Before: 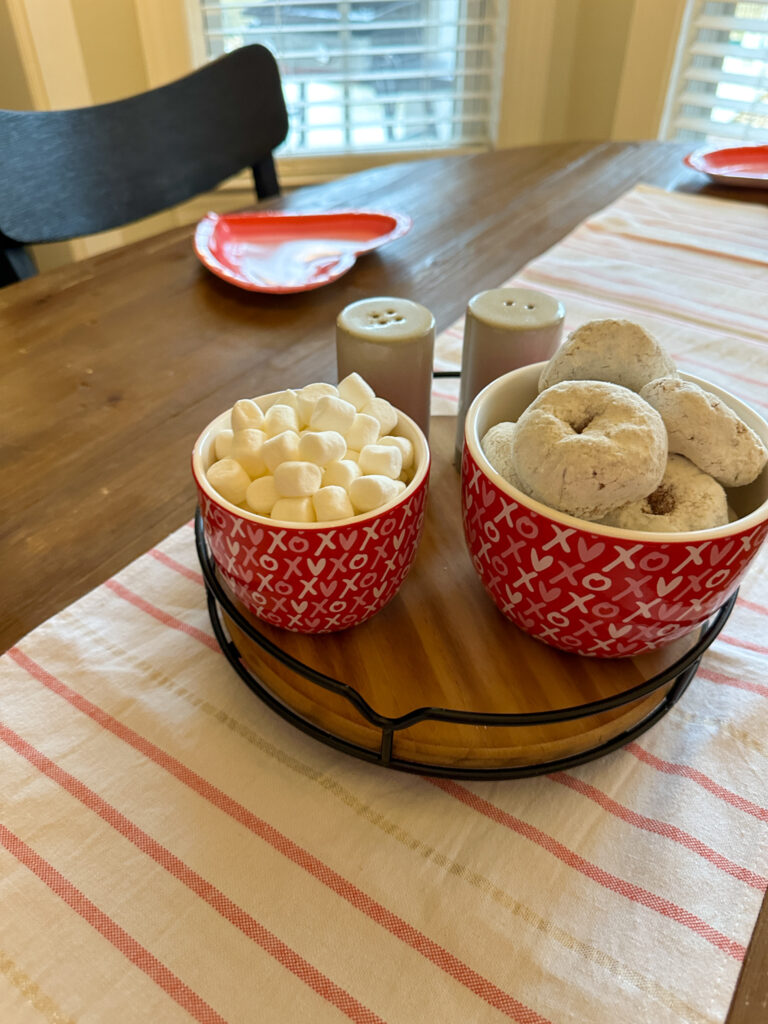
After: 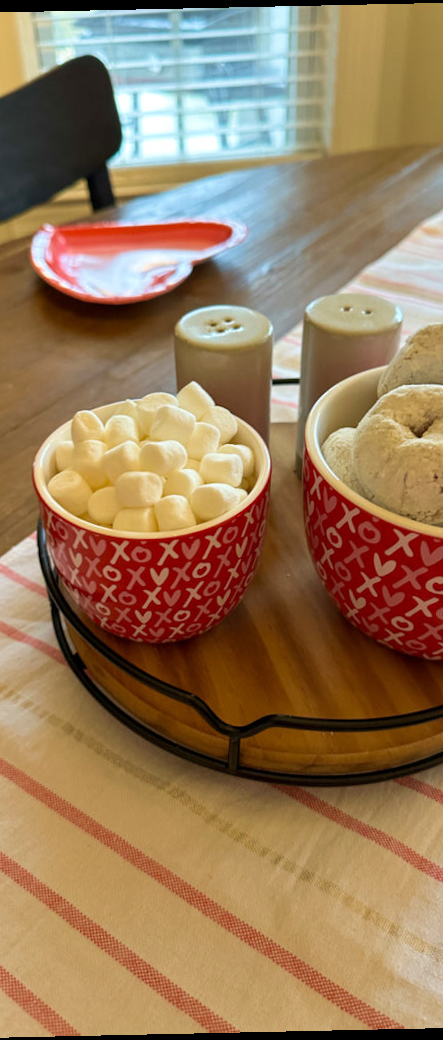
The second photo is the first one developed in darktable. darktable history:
rotate and perspective: rotation -1.24°, automatic cropping off
velvia: on, module defaults
crop: left 21.496%, right 22.254%
